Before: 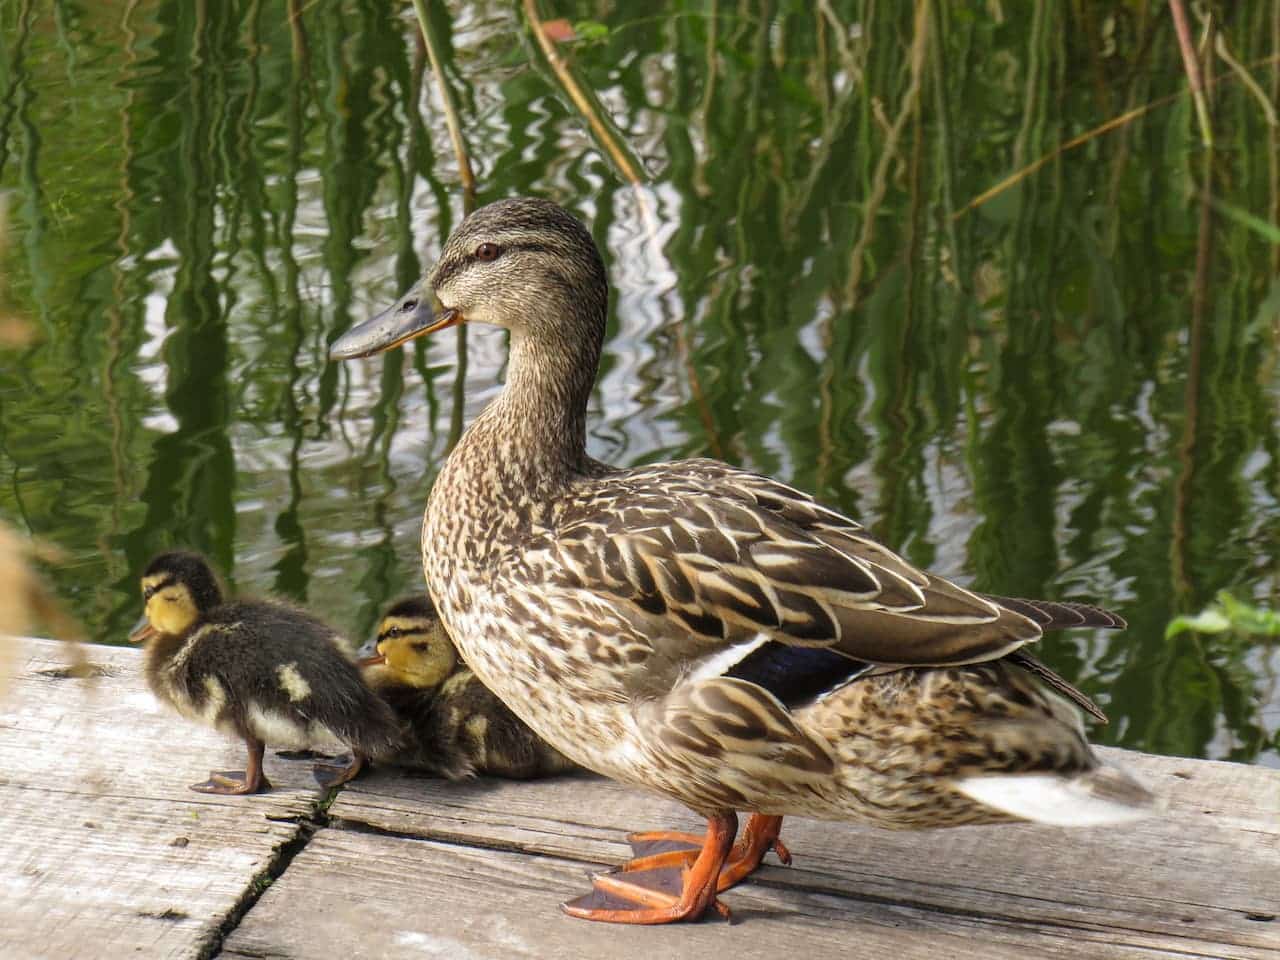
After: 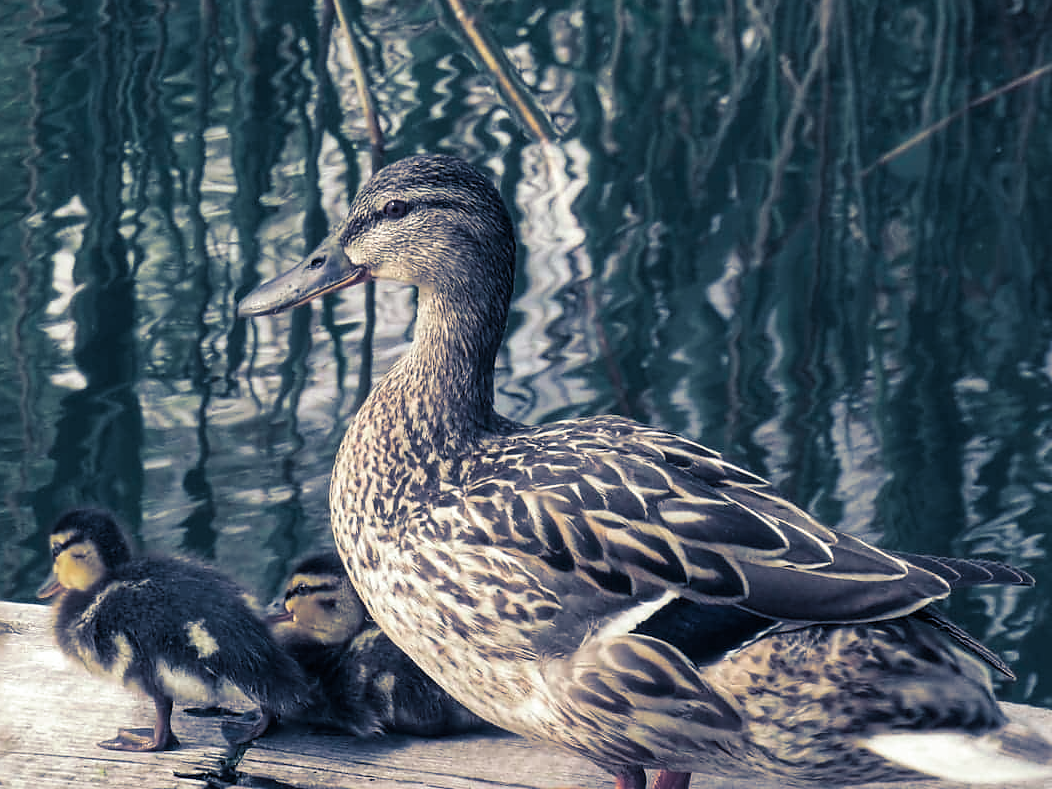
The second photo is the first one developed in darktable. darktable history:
crop and rotate: left 7.196%, top 4.574%, right 10.605%, bottom 13.178%
color contrast: blue-yellow contrast 0.7
split-toning: shadows › hue 226.8°, shadows › saturation 0.84
sharpen: radius 1.458, amount 0.398, threshold 1.271
